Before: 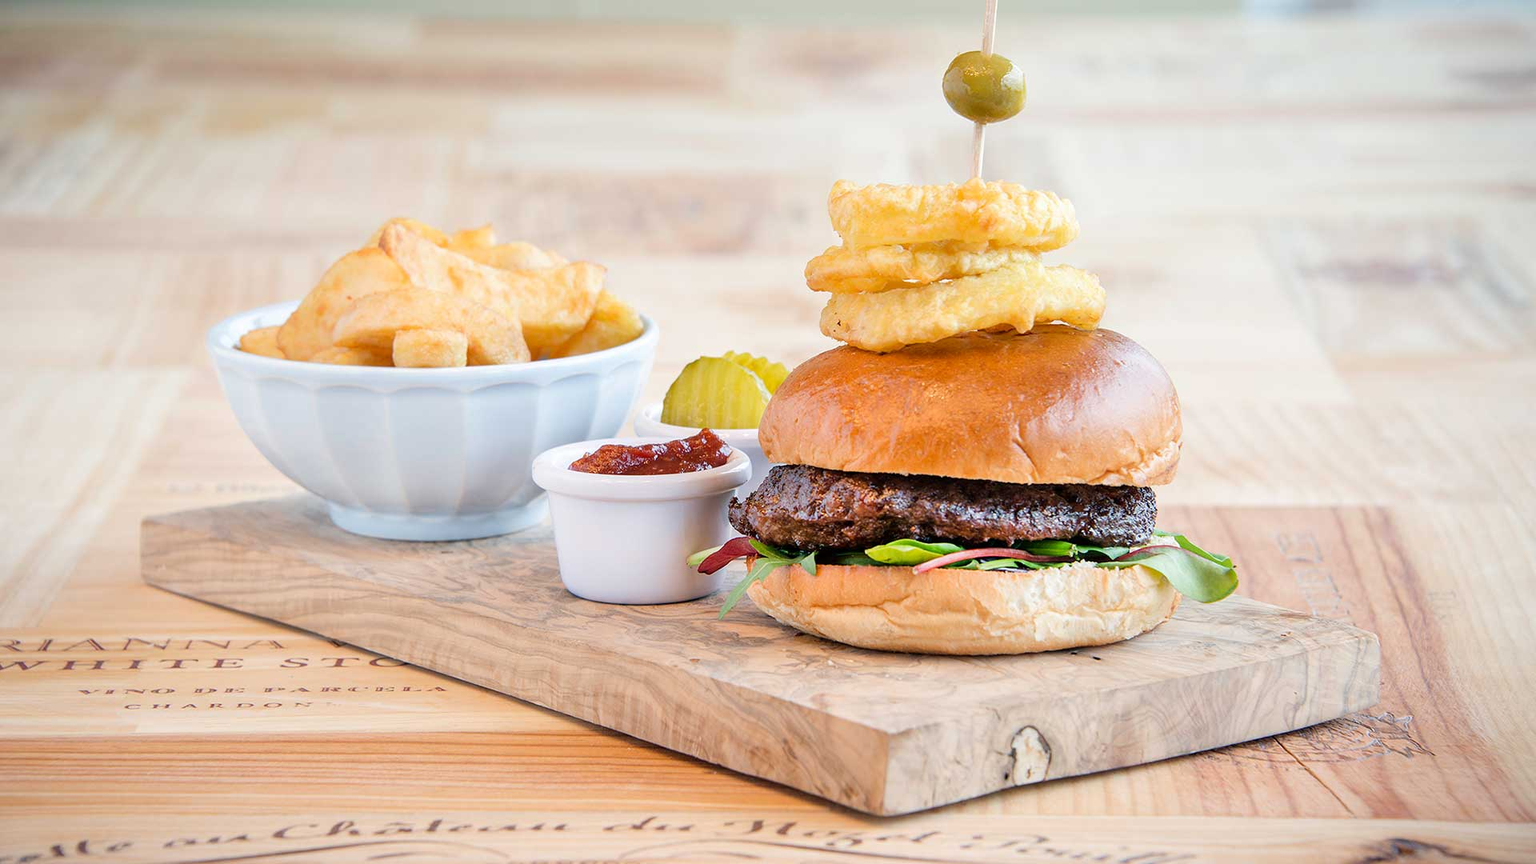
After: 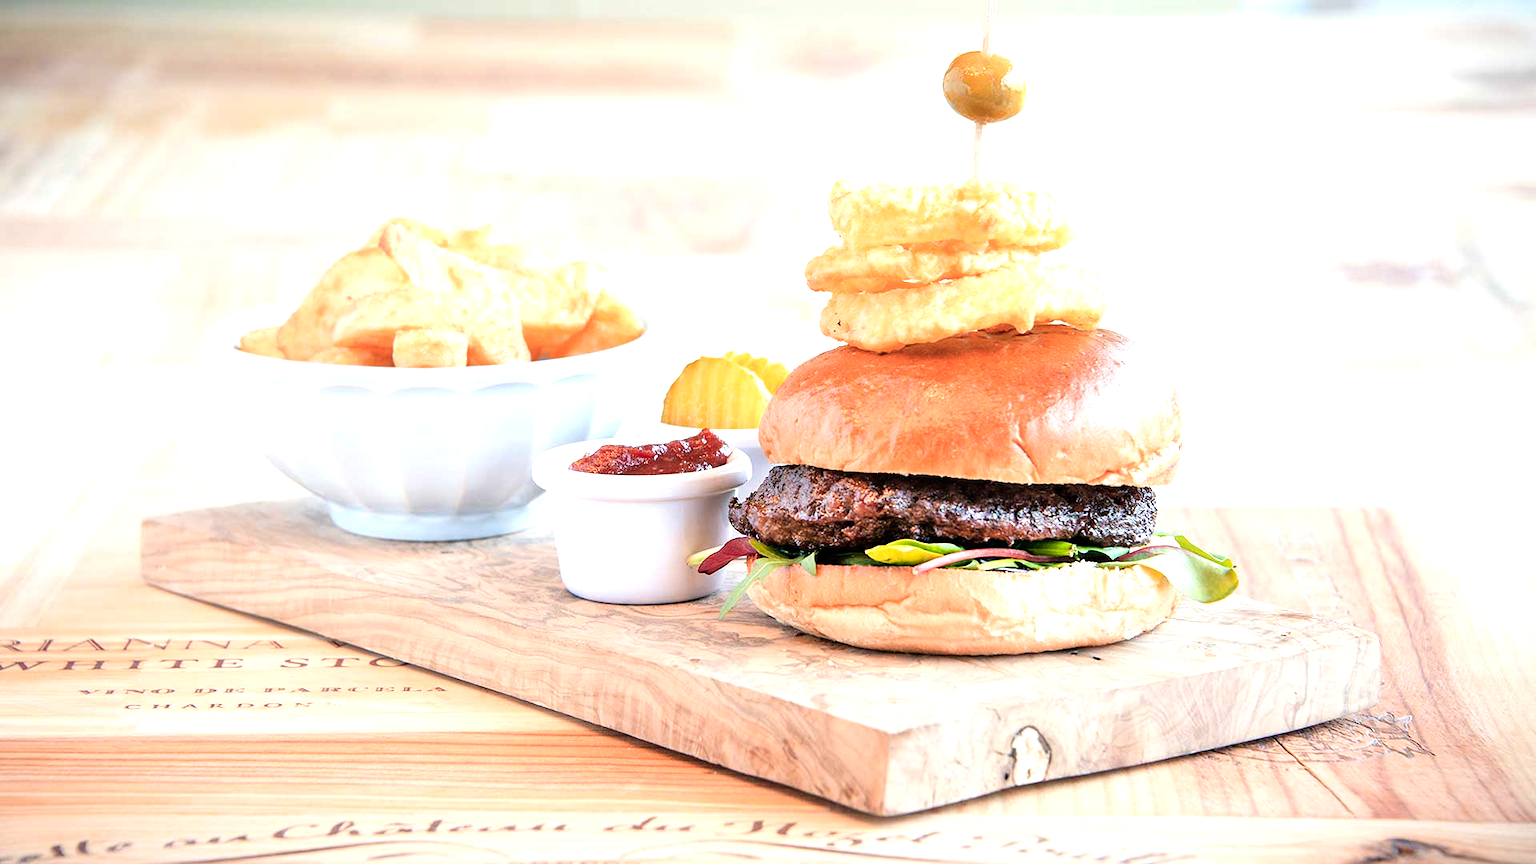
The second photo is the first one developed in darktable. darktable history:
color zones: curves: ch1 [(0, 0.469) (0.072, 0.457) (0.243, 0.494) (0.429, 0.5) (0.571, 0.5) (0.714, 0.5) (0.857, 0.5) (1, 0.469)]; ch2 [(0, 0.499) (0.143, 0.467) (0.242, 0.436) (0.429, 0.493) (0.571, 0.5) (0.714, 0.5) (0.857, 0.5) (1, 0.499)]
tone equalizer: -8 EV -0.778 EV, -7 EV -0.7 EV, -6 EV -0.575 EV, -5 EV -0.369 EV, -3 EV 0.378 EV, -2 EV 0.6 EV, -1 EV 0.697 EV, +0 EV 0.767 EV, luminance estimator HSV value / RGB max
contrast brightness saturation: contrast 0.052
